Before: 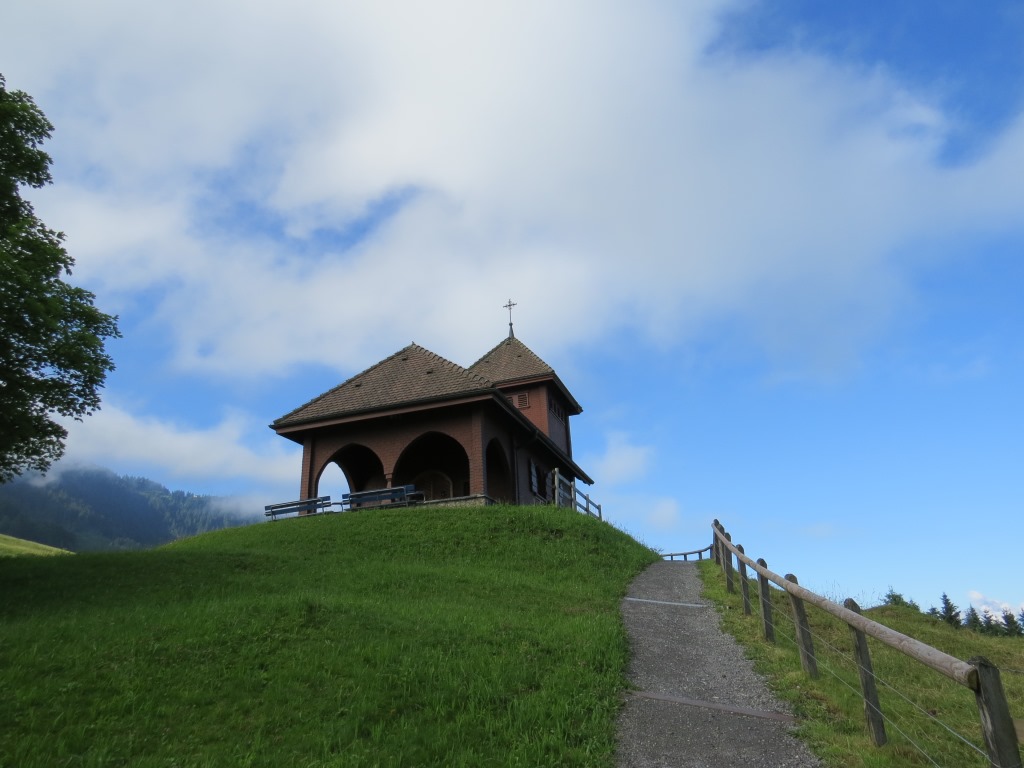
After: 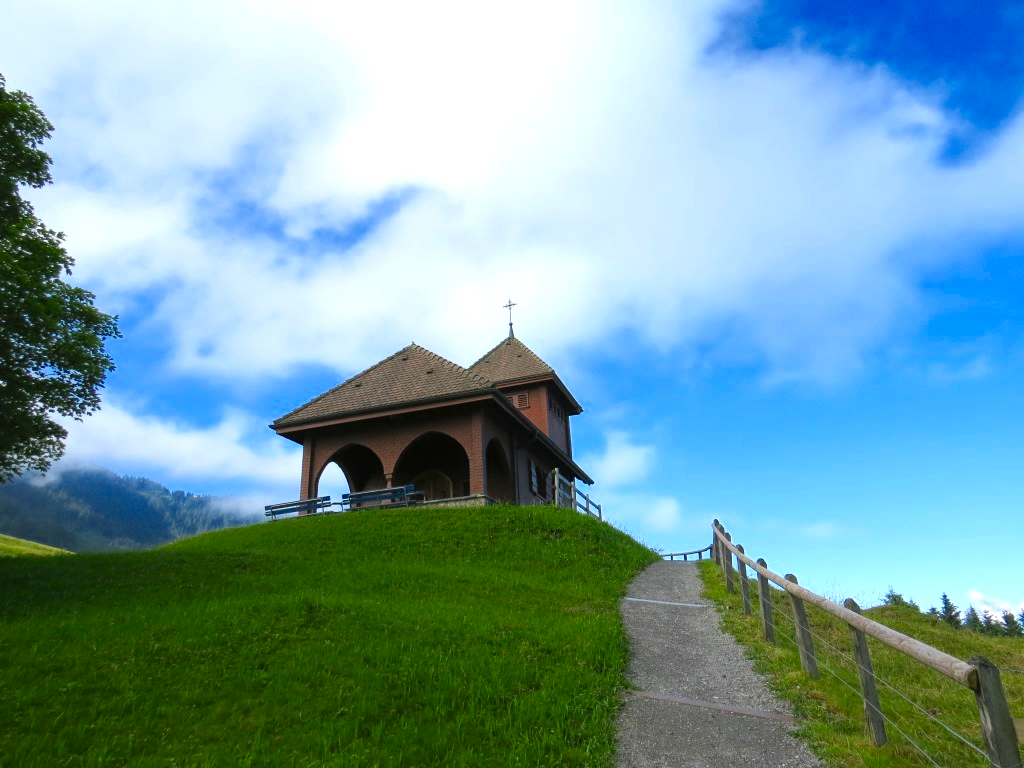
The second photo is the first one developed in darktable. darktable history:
exposure: black level correction 0, exposure 0.684 EV, compensate highlight preservation false
color balance rgb: shadows lift › chroma 0.963%, shadows lift › hue 111.79°, perceptual saturation grading › global saturation 25.3%, saturation formula JzAzBz (2021)
color correction: highlights b* -0.045
